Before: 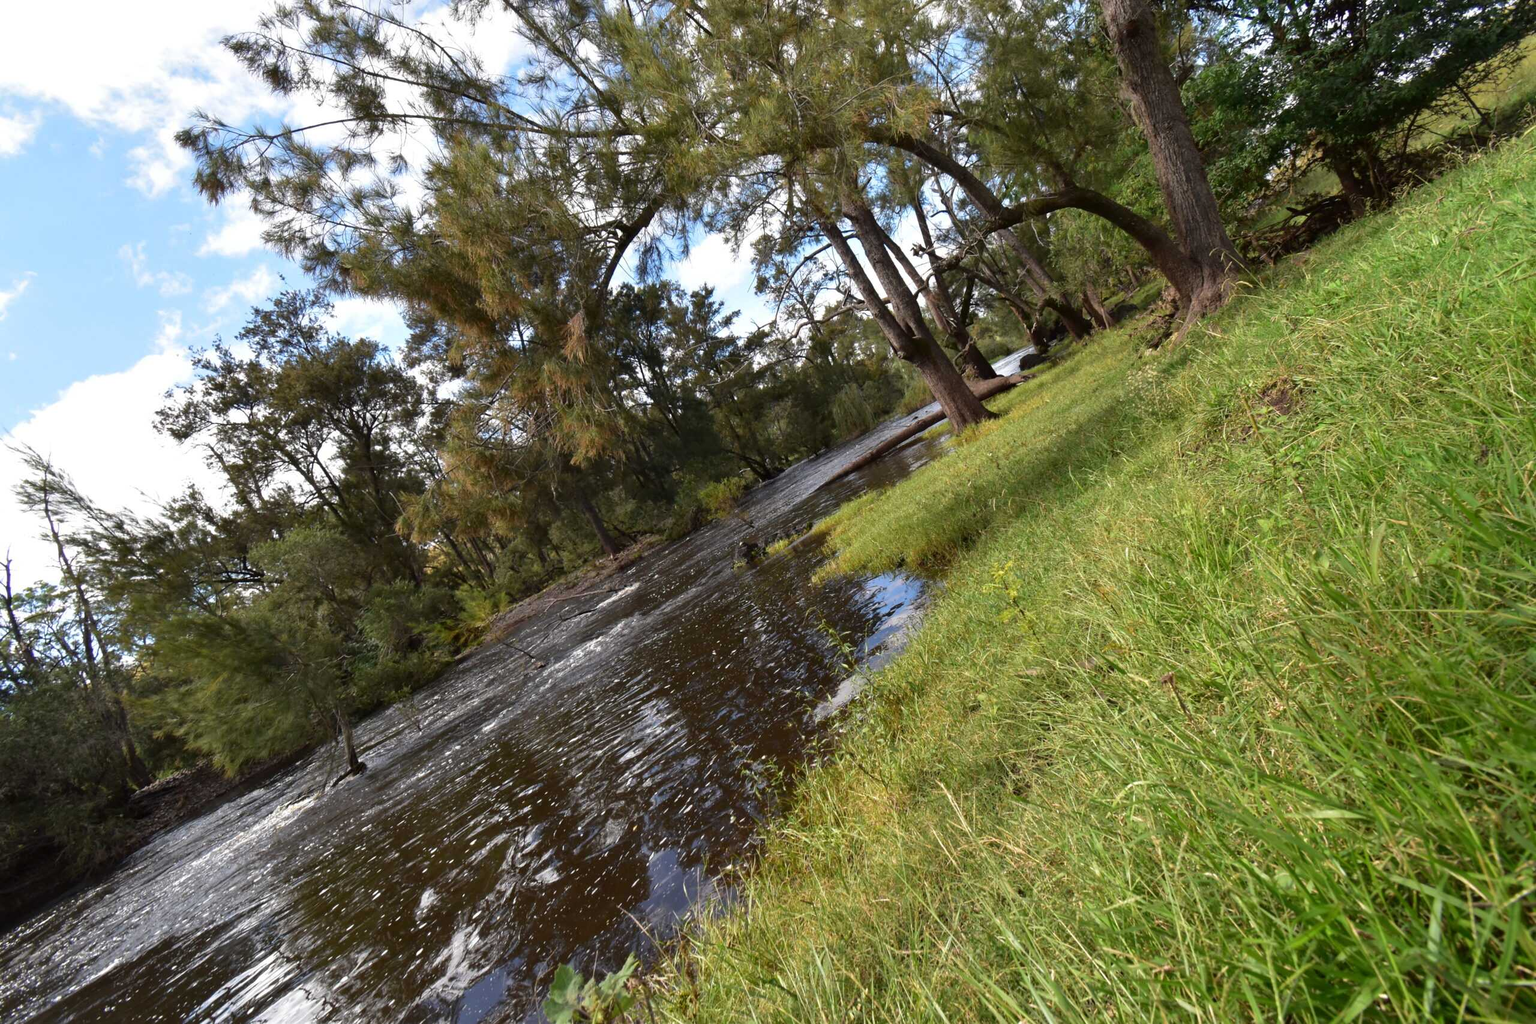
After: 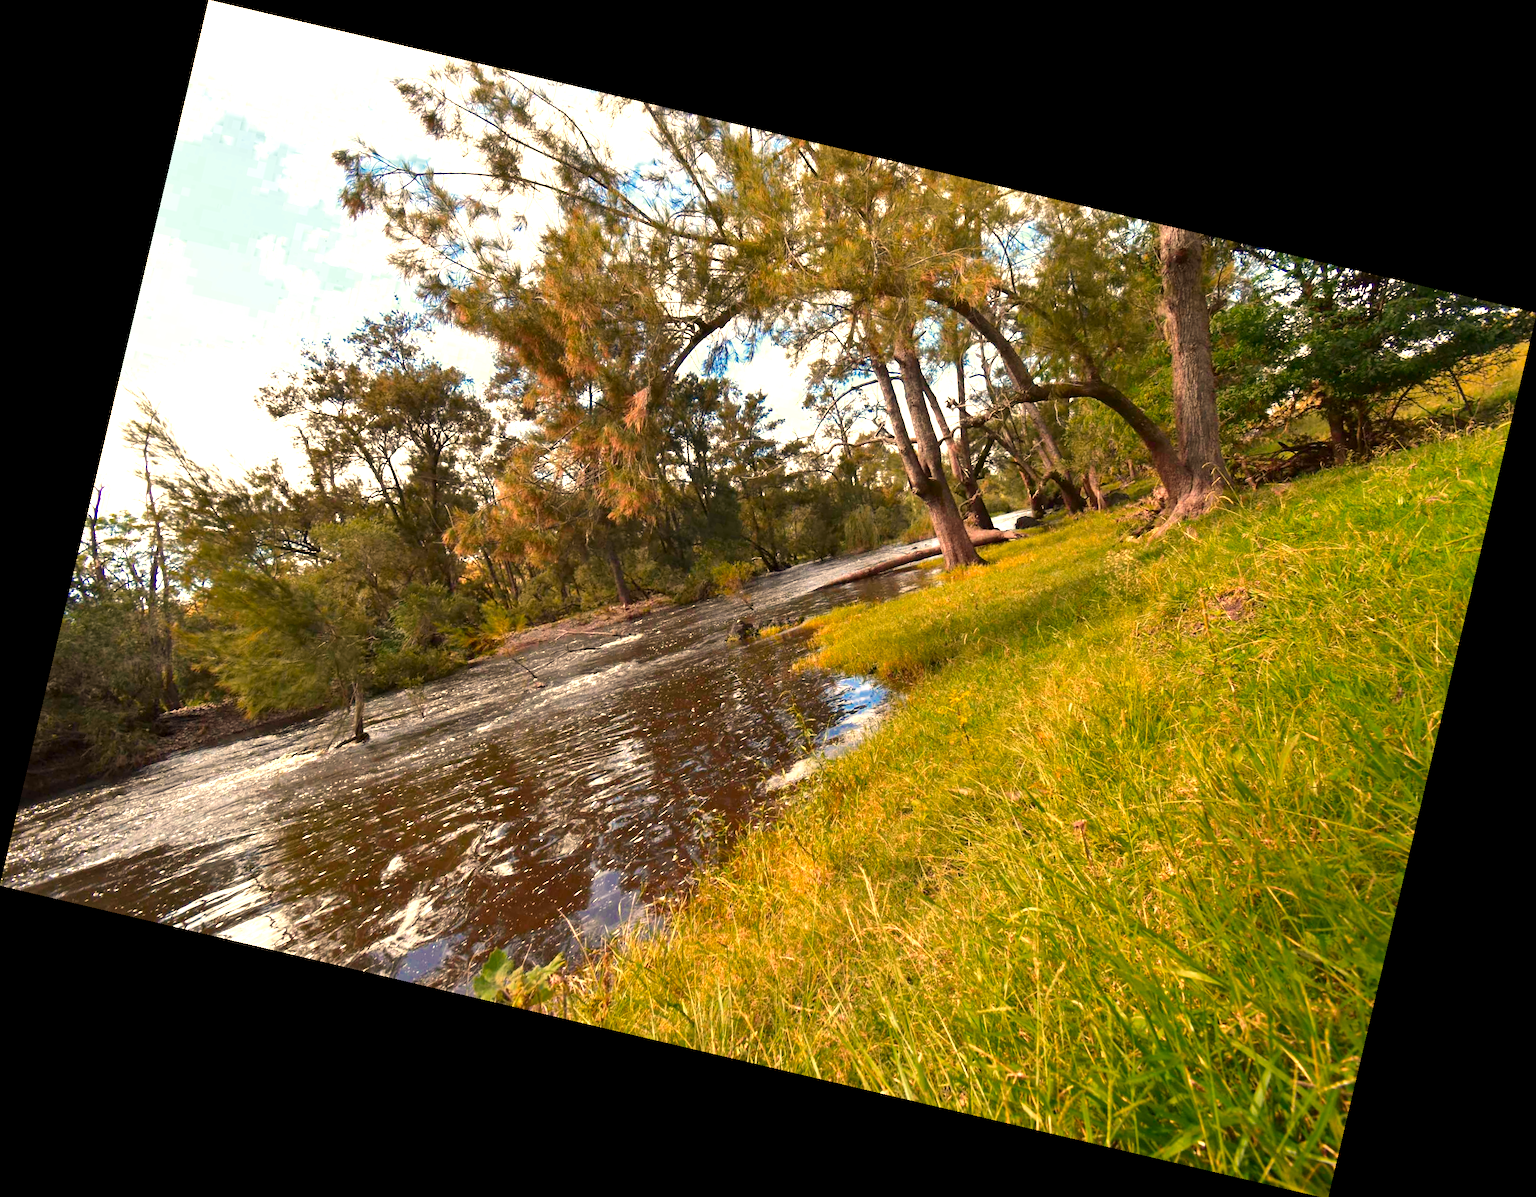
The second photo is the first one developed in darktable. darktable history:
white balance: red 1.123, blue 0.83
color zones: curves: ch0 [(0, 0.553) (0.123, 0.58) (0.23, 0.419) (0.468, 0.155) (0.605, 0.132) (0.723, 0.063) (0.833, 0.172) (0.921, 0.468)]; ch1 [(0.025, 0.645) (0.229, 0.584) (0.326, 0.551) (0.537, 0.446) (0.599, 0.911) (0.708, 1) (0.805, 0.944)]; ch2 [(0.086, 0.468) (0.254, 0.464) (0.638, 0.564) (0.702, 0.592) (0.768, 0.564)]
rotate and perspective: rotation 13.27°, automatic cropping off
exposure: black level correction 0.001, exposure 1.116 EV, compensate highlight preservation false
